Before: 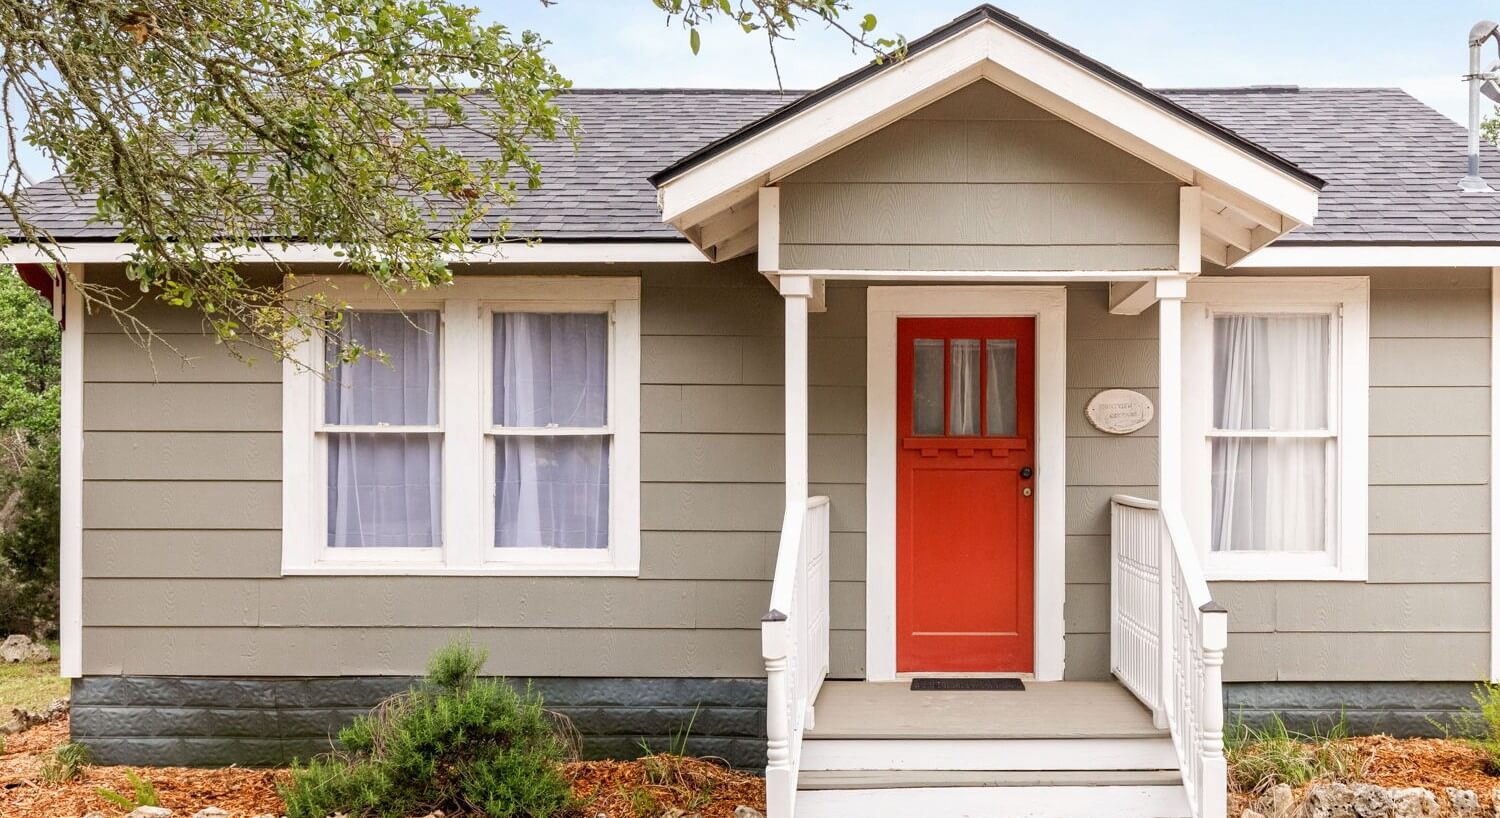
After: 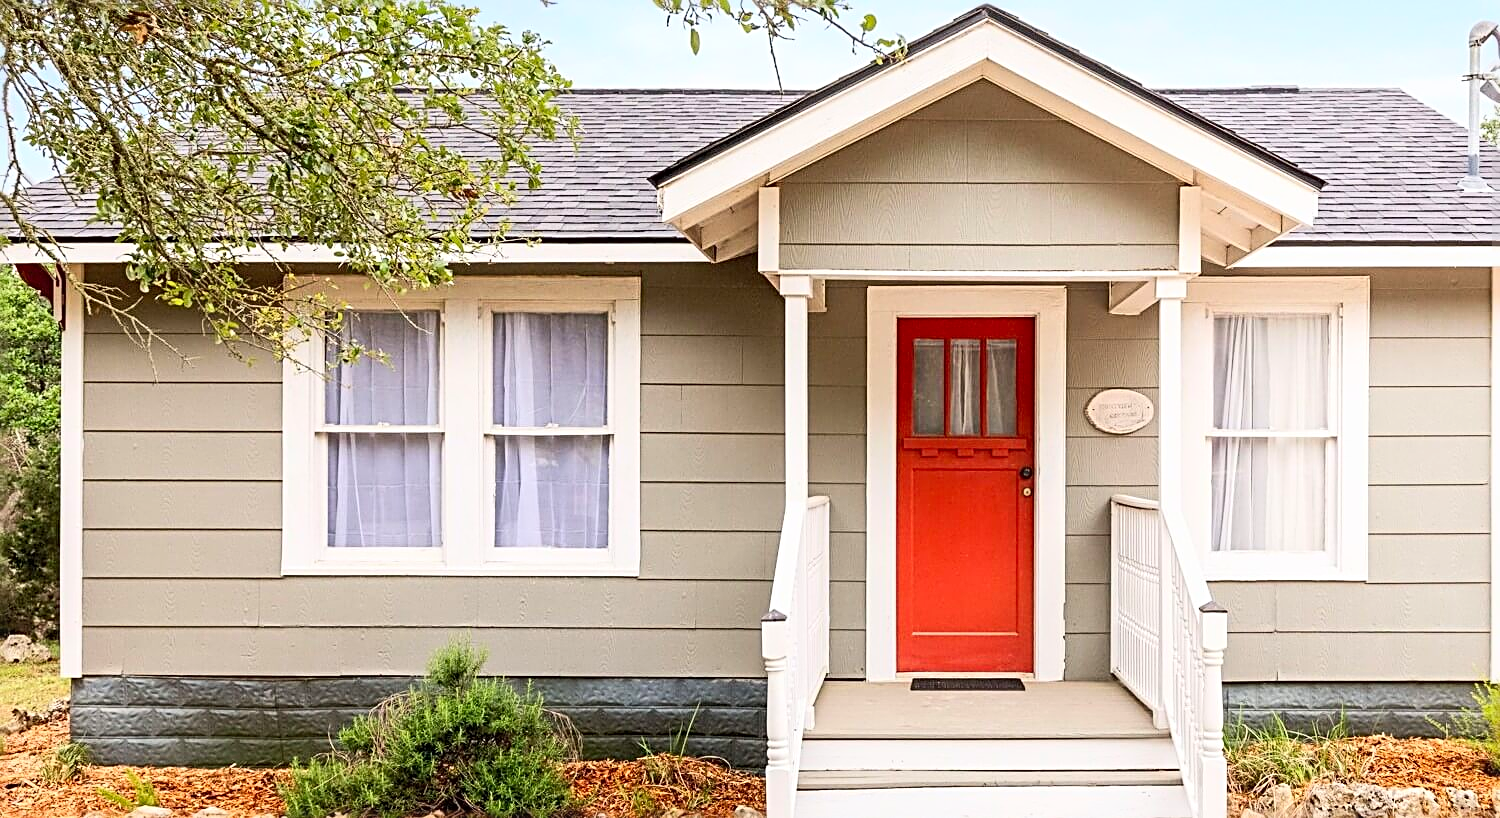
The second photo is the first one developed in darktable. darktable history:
contrast brightness saturation: contrast 0.2, brightness 0.16, saturation 0.22
sharpen: radius 2.817, amount 0.715
